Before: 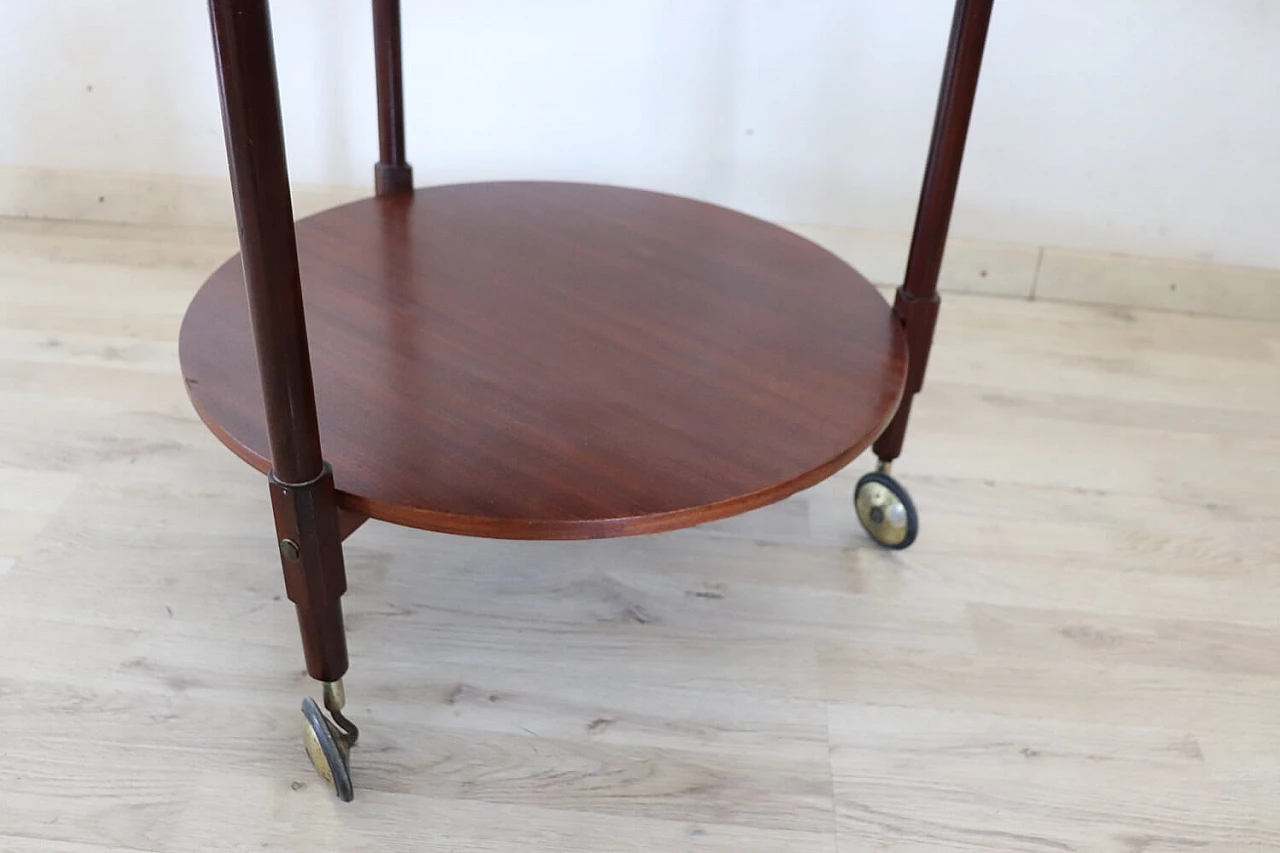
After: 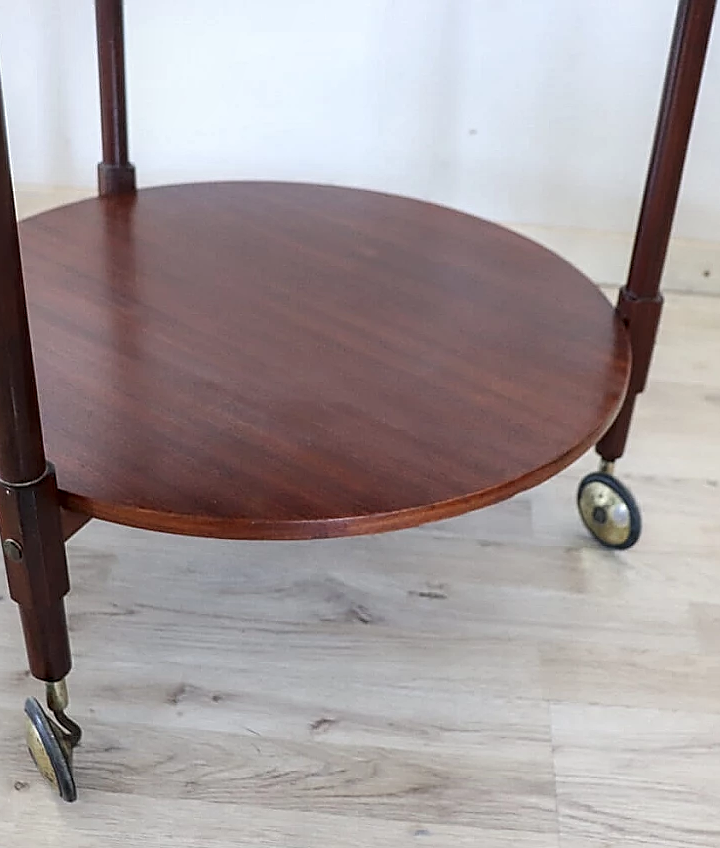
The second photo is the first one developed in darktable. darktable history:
sharpen: on, module defaults
local contrast: detail 130%
crop: left 21.696%, right 22.039%, bottom 0.015%
